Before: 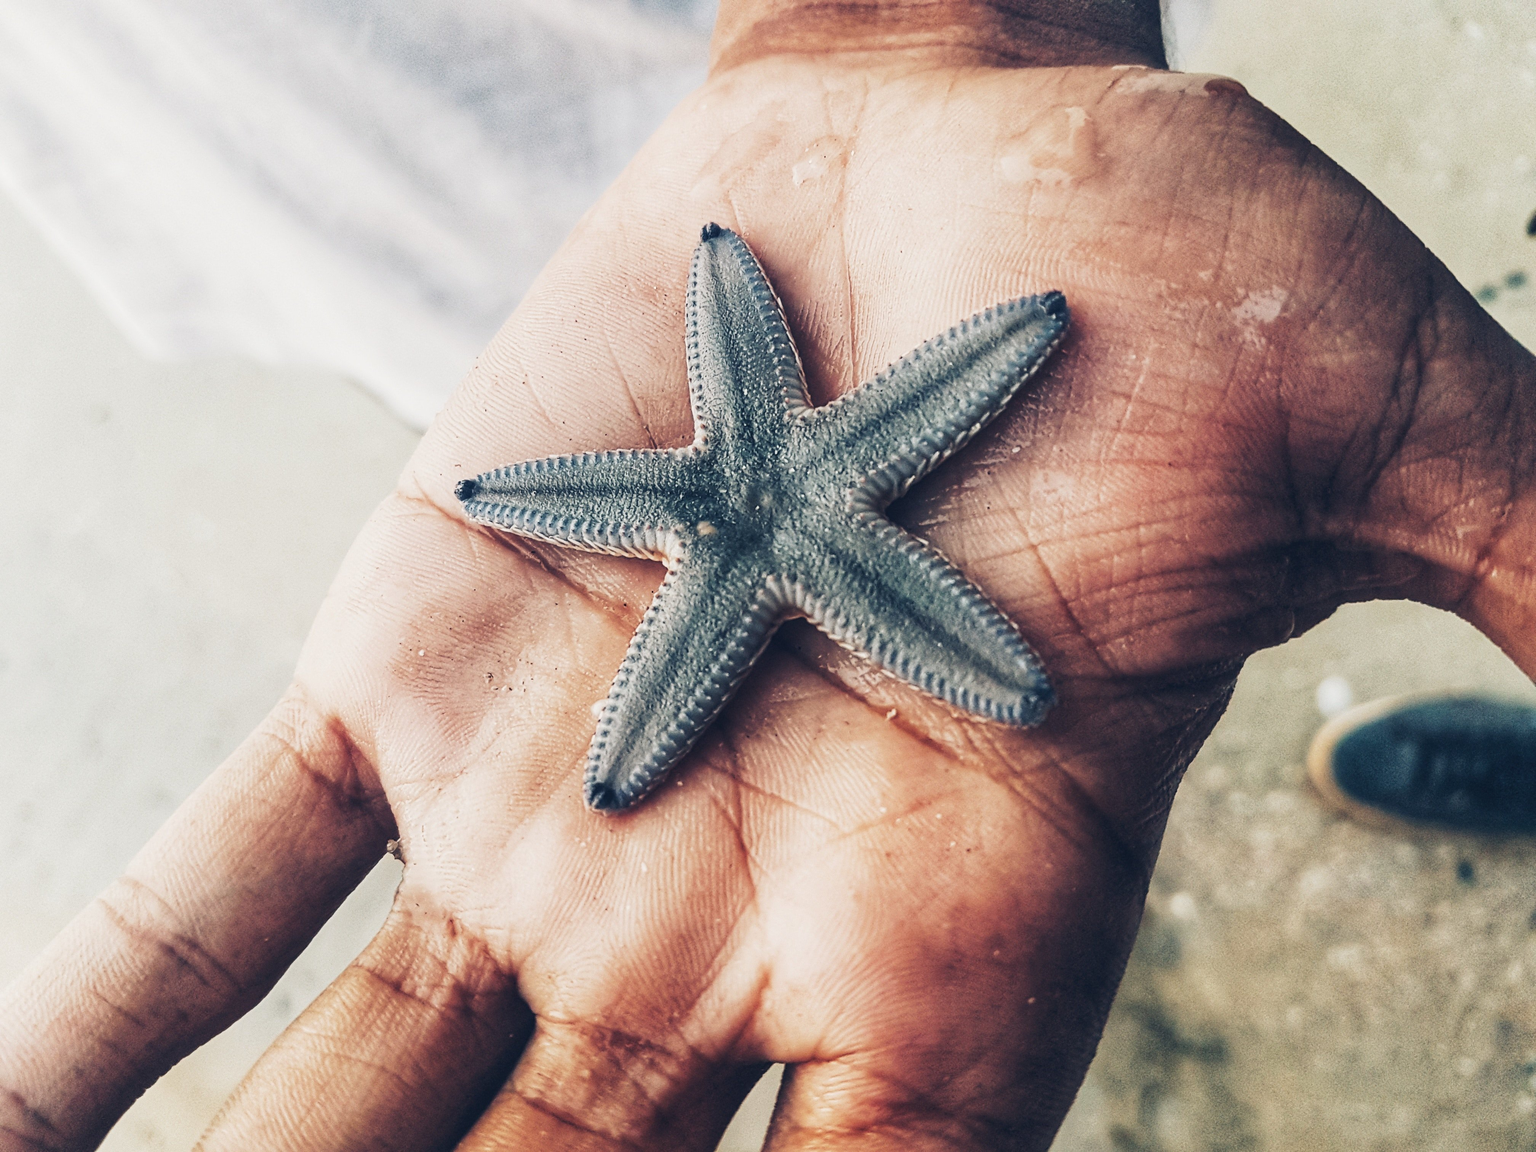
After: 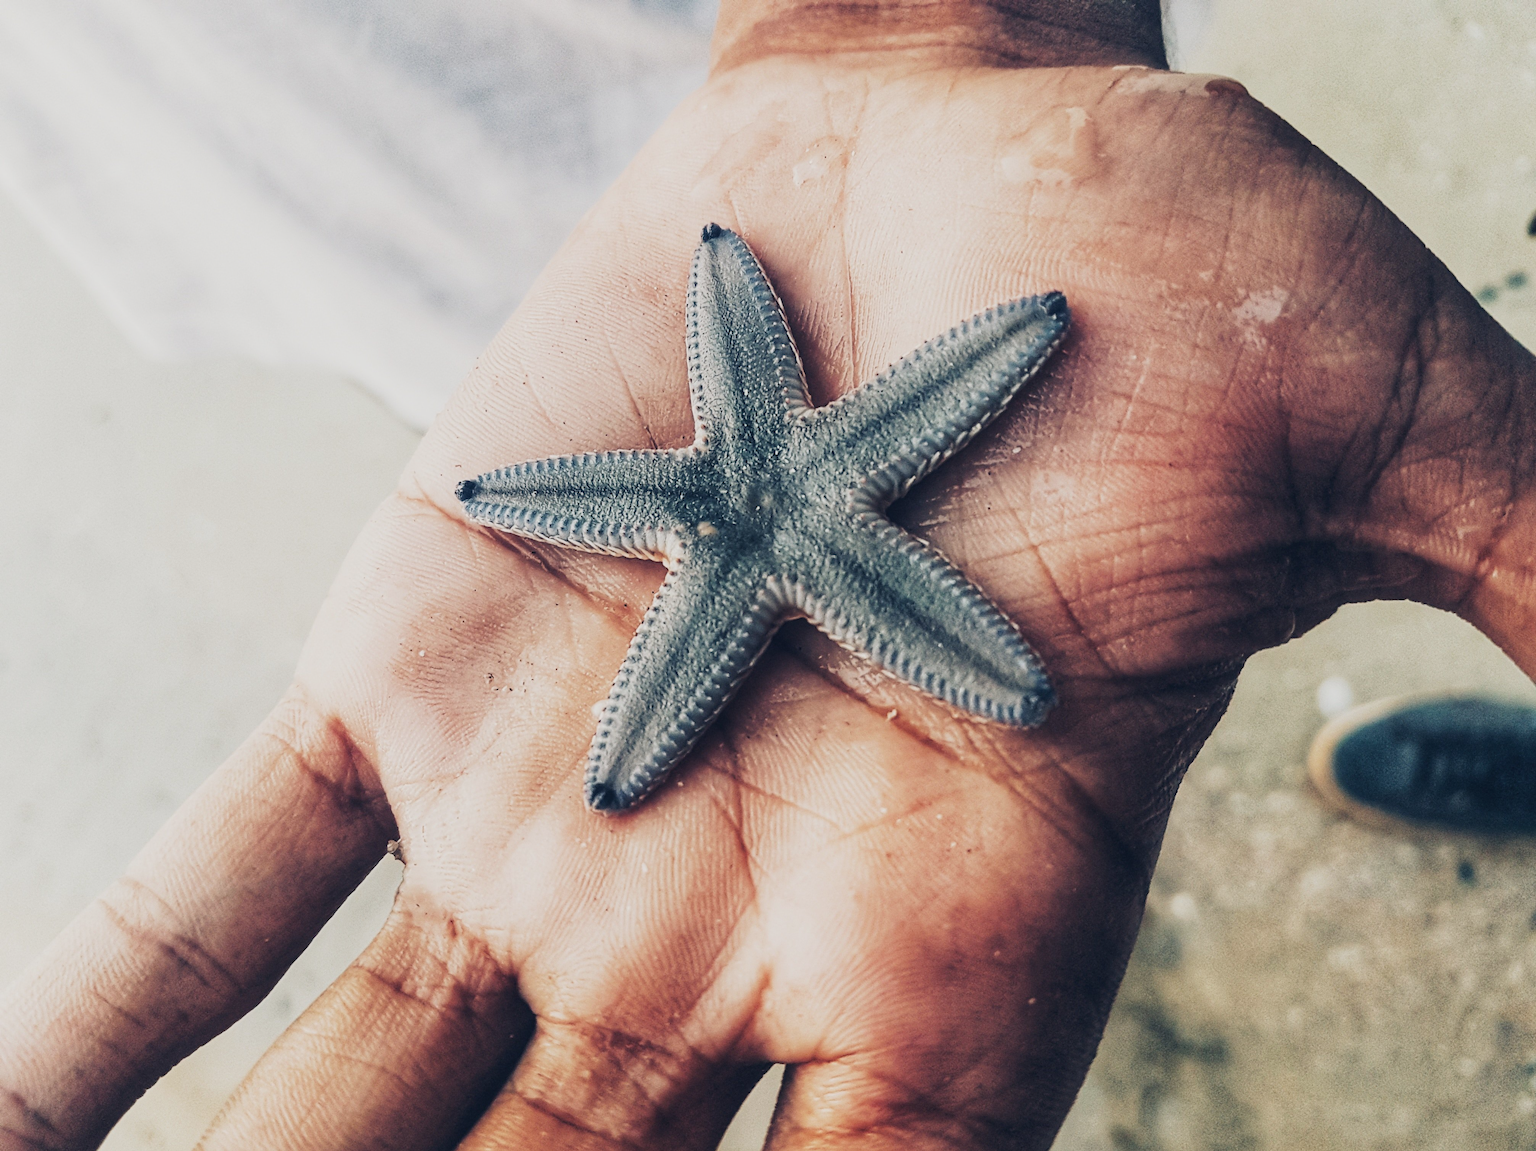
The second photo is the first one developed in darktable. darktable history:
filmic rgb: black relative exposure -14.14 EV, white relative exposure 3.38 EV, hardness 7.97, contrast 0.988
